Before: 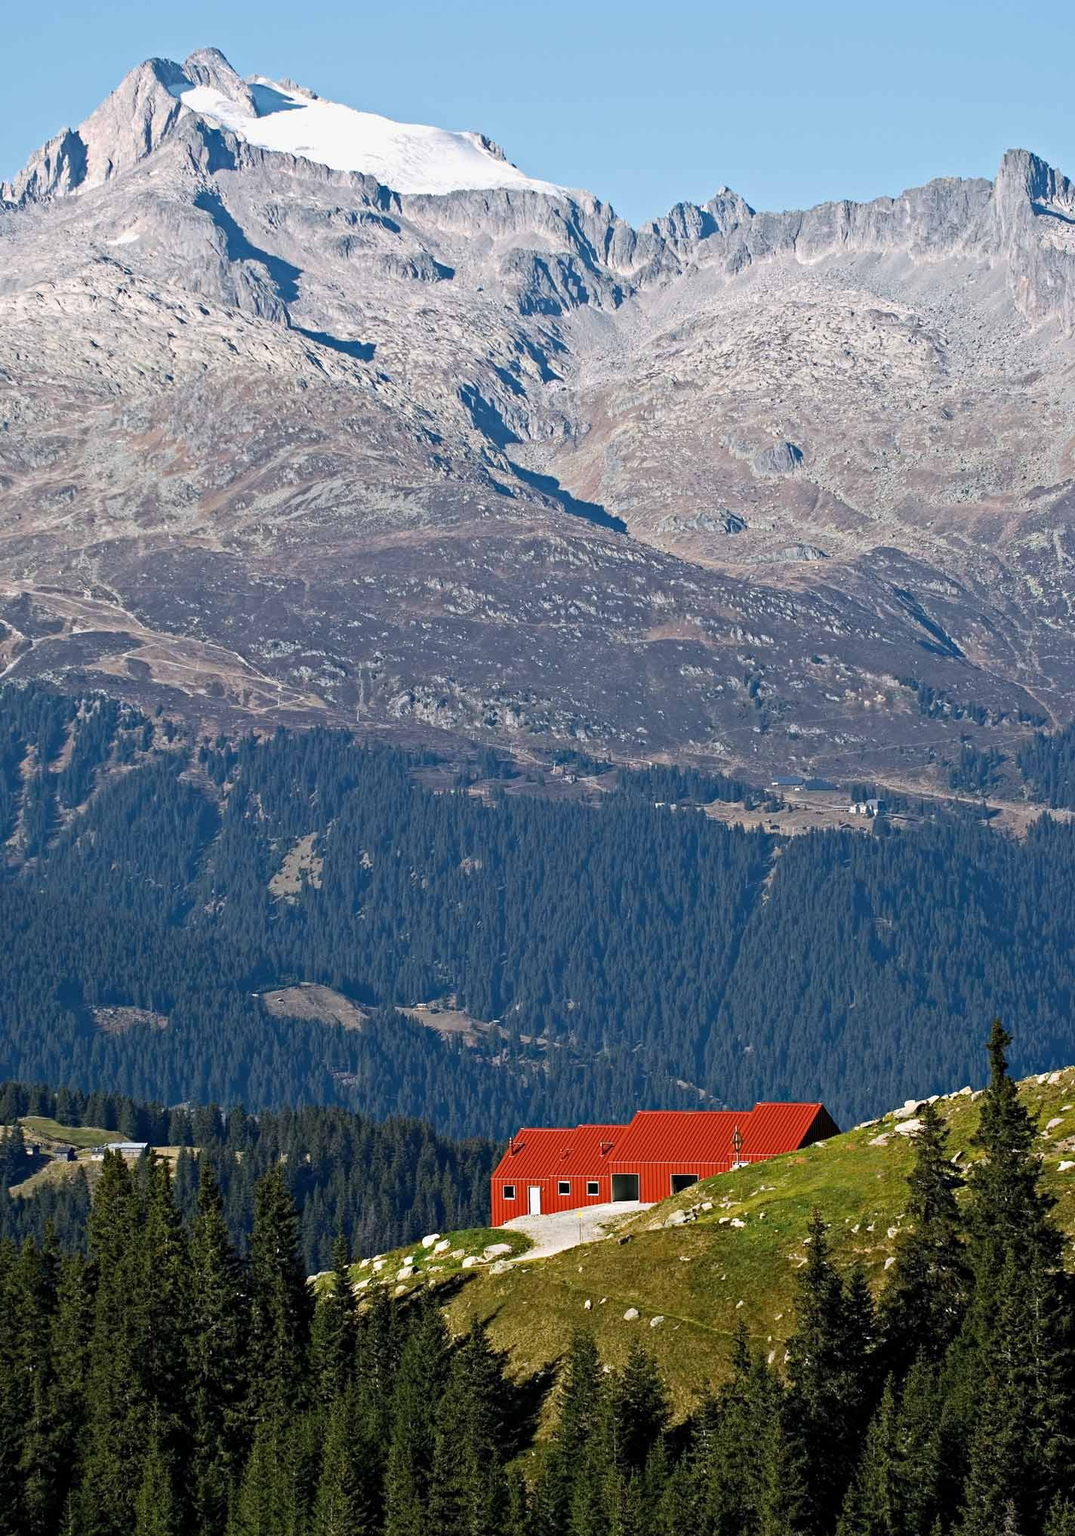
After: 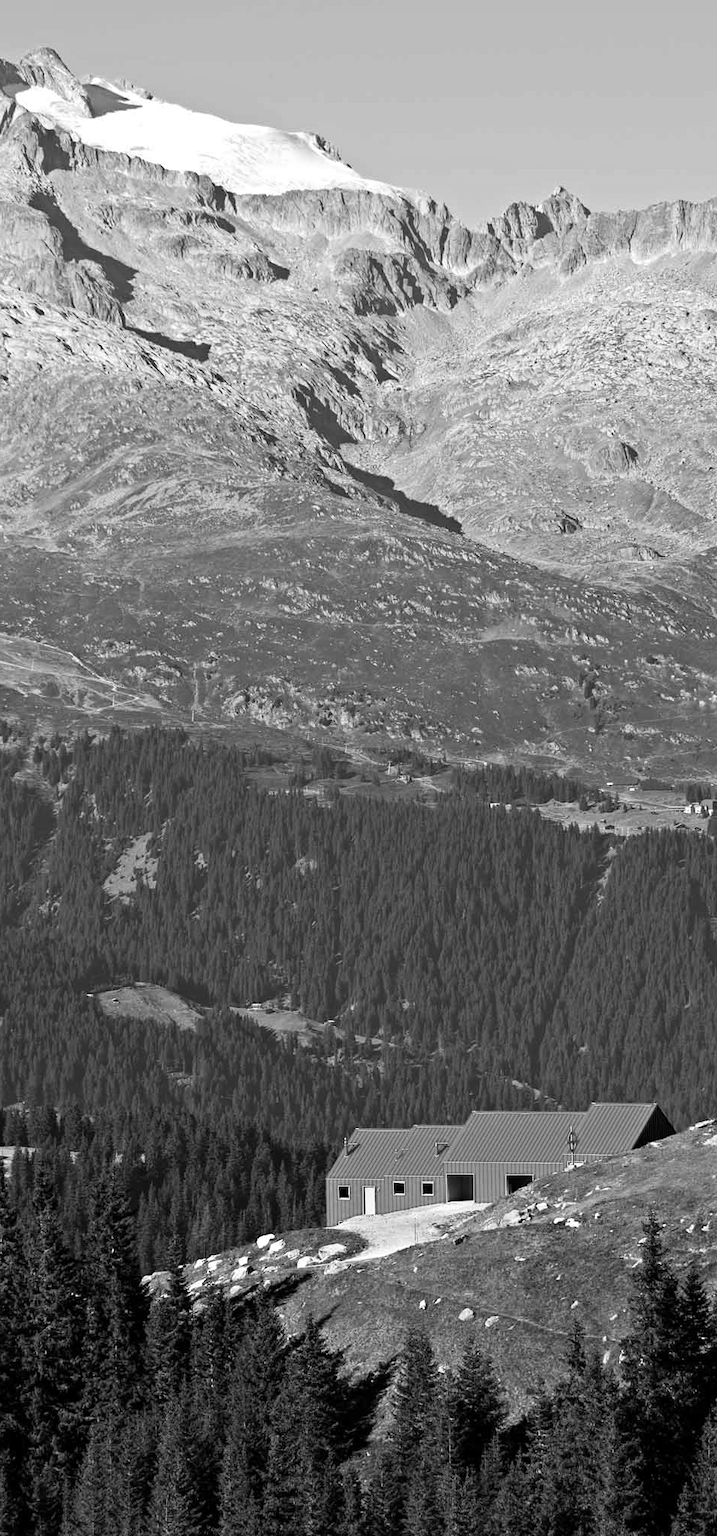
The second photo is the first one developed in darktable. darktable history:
crop and rotate: left 15.446%, right 17.836%
white balance: red 1.467, blue 0.684
monochrome: a -74.22, b 78.2
